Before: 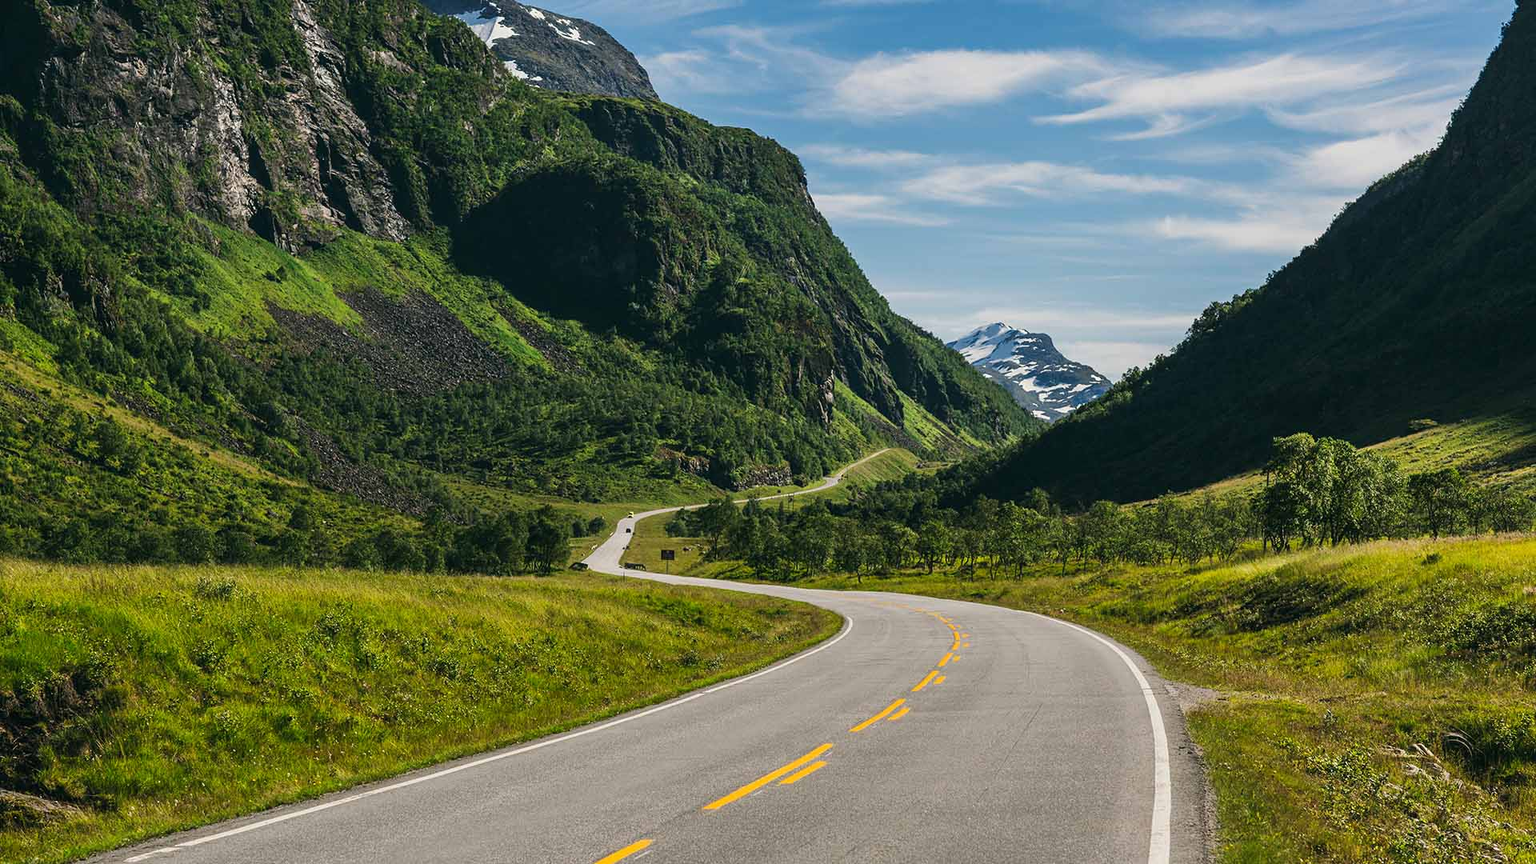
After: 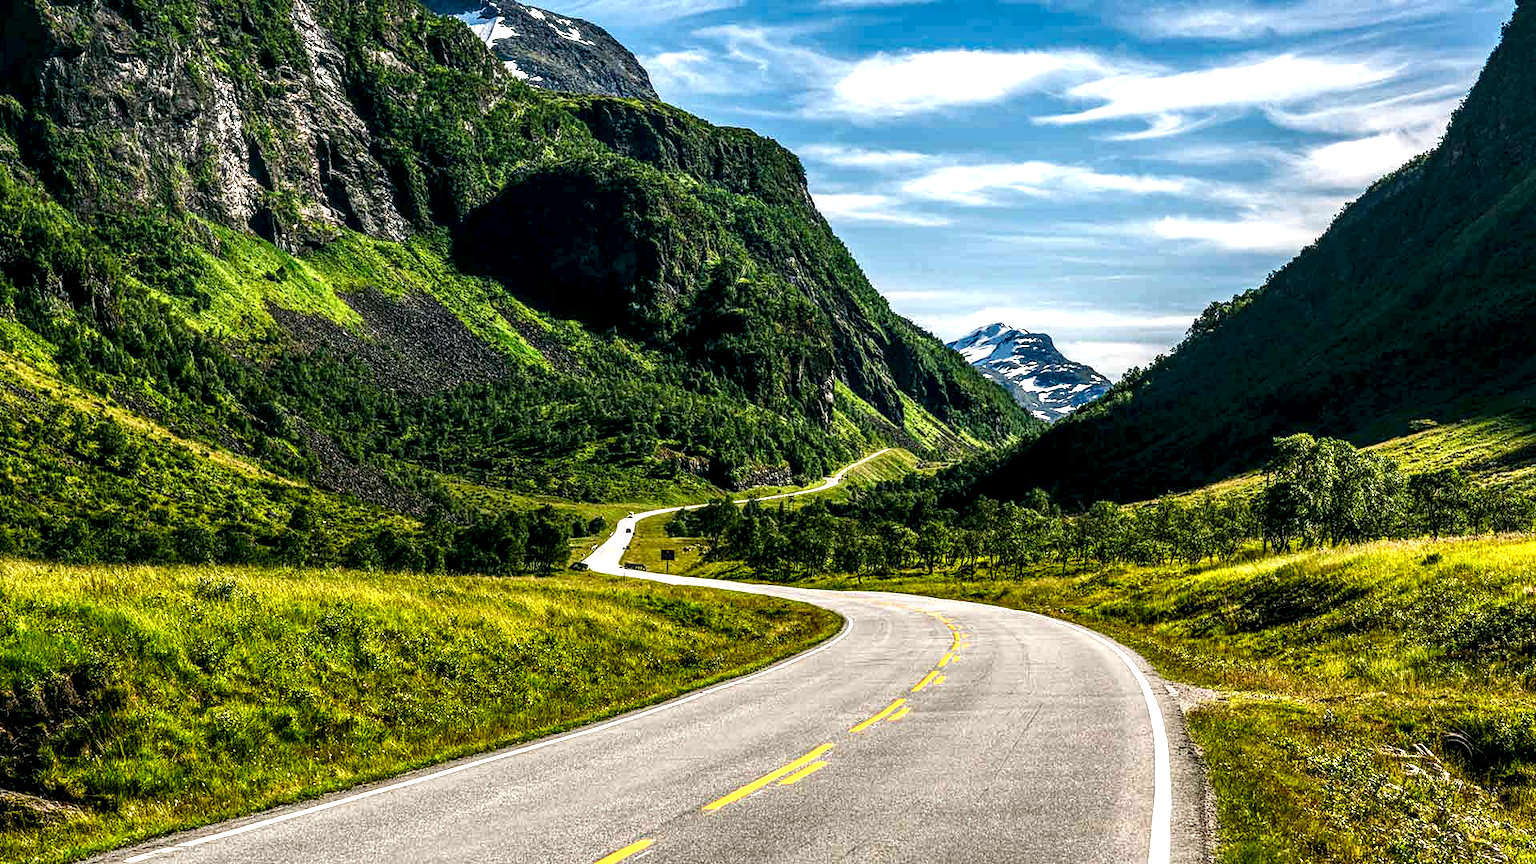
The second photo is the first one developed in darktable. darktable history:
local contrast: highlights 19%, detail 186%
exposure: exposure 0.258 EV, compensate highlight preservation false
color balance rgb: perceptual saturation grading › mid-tones 6.33%, perceptual saturation grading › shadows 72.44%, perceptual brilliance grading › highlights 11.59%, contrast 5.05%
